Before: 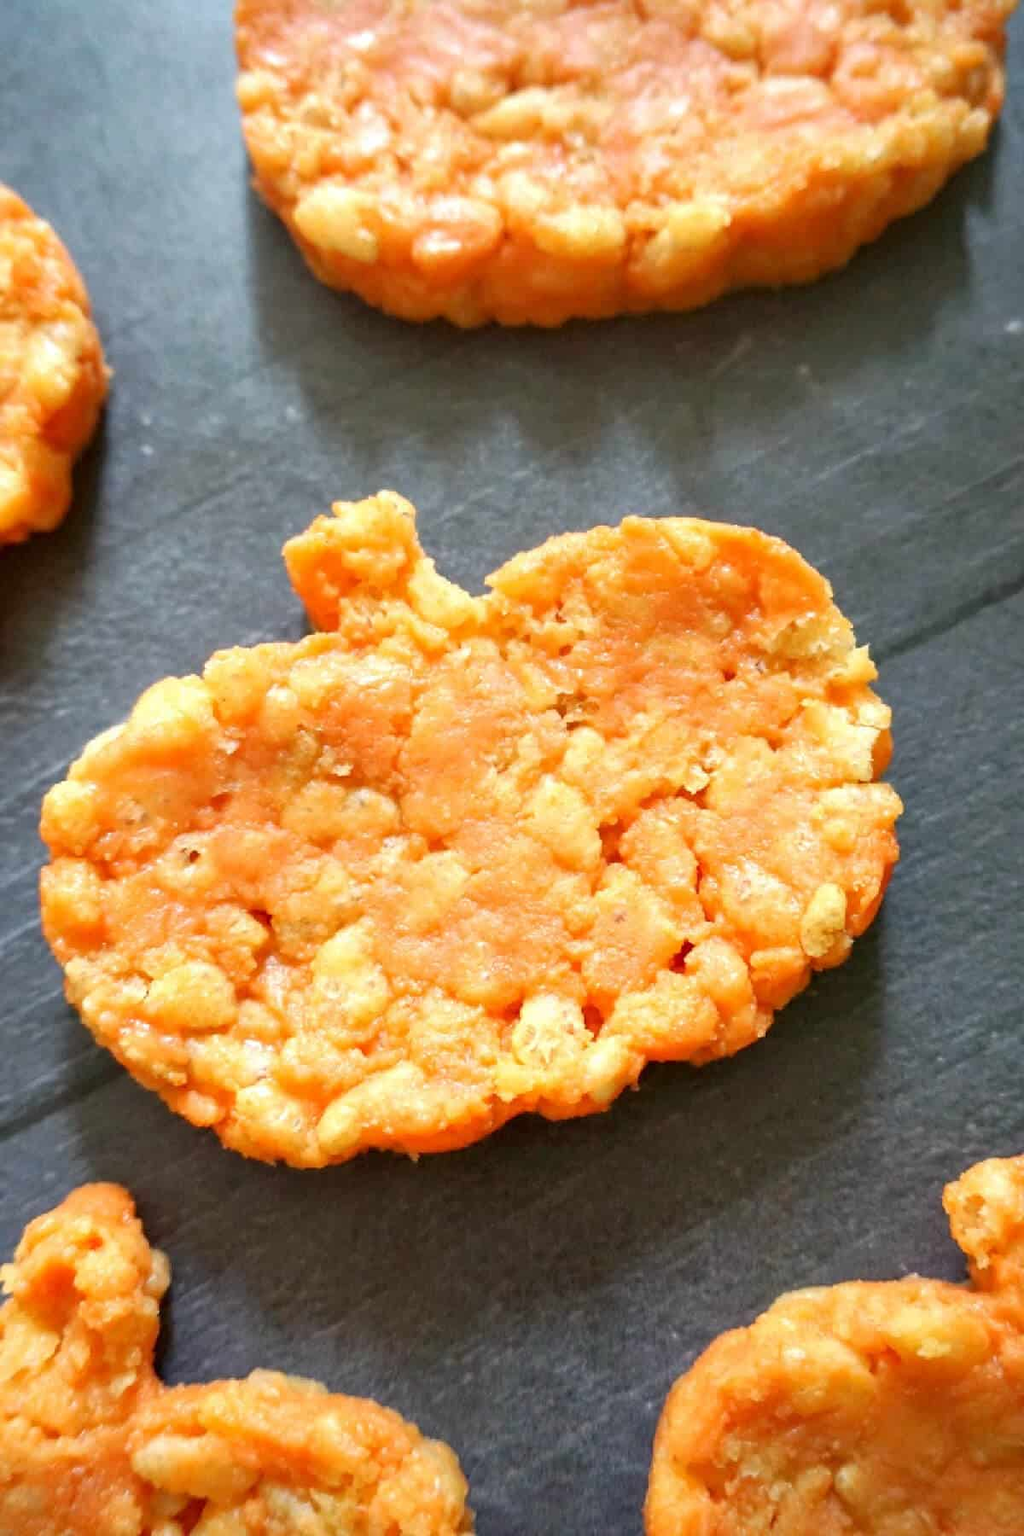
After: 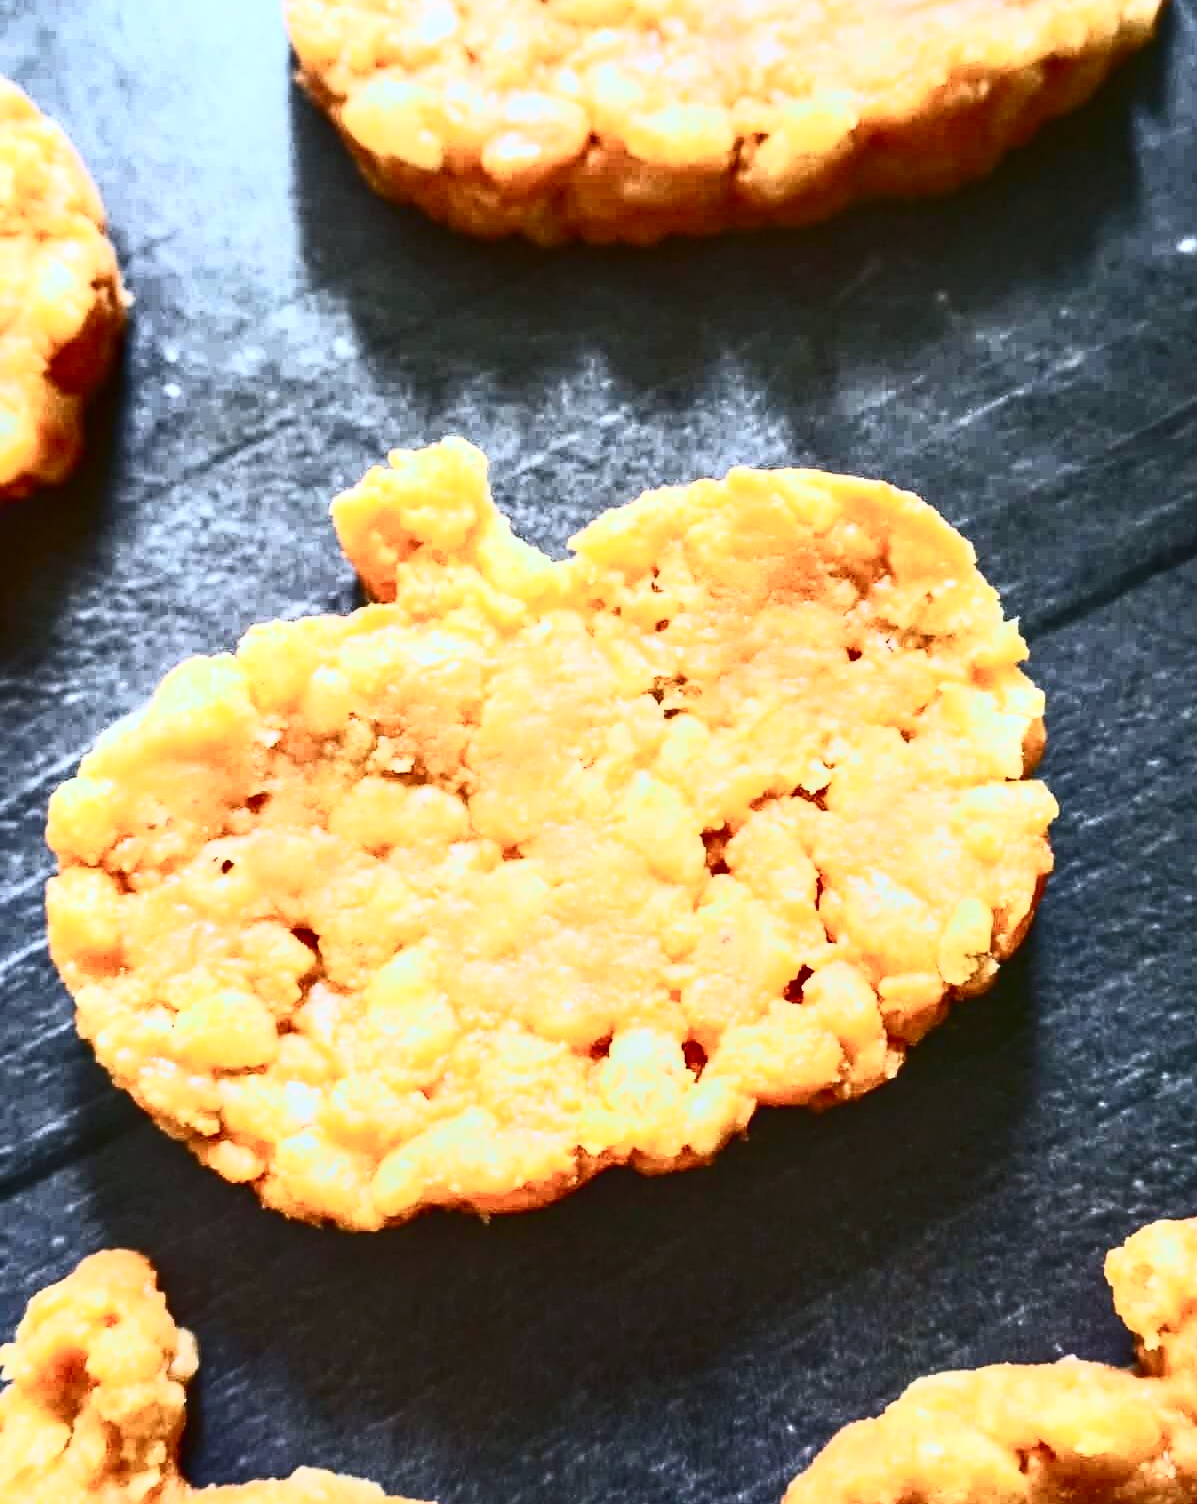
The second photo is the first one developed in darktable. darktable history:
local contrast: on, module defaults
crop: top 7.625%, bottom 8.027%
base curve: curves: ch0 [(0, 0) (0.257, 0.25) (0.482, 0.586) (0.757, 0.871) (1, 1)]
white balance: red 0.926, green 1.003, blue 1.133
contrast brightness saturation: contrast 0.93, brightness 0.2
